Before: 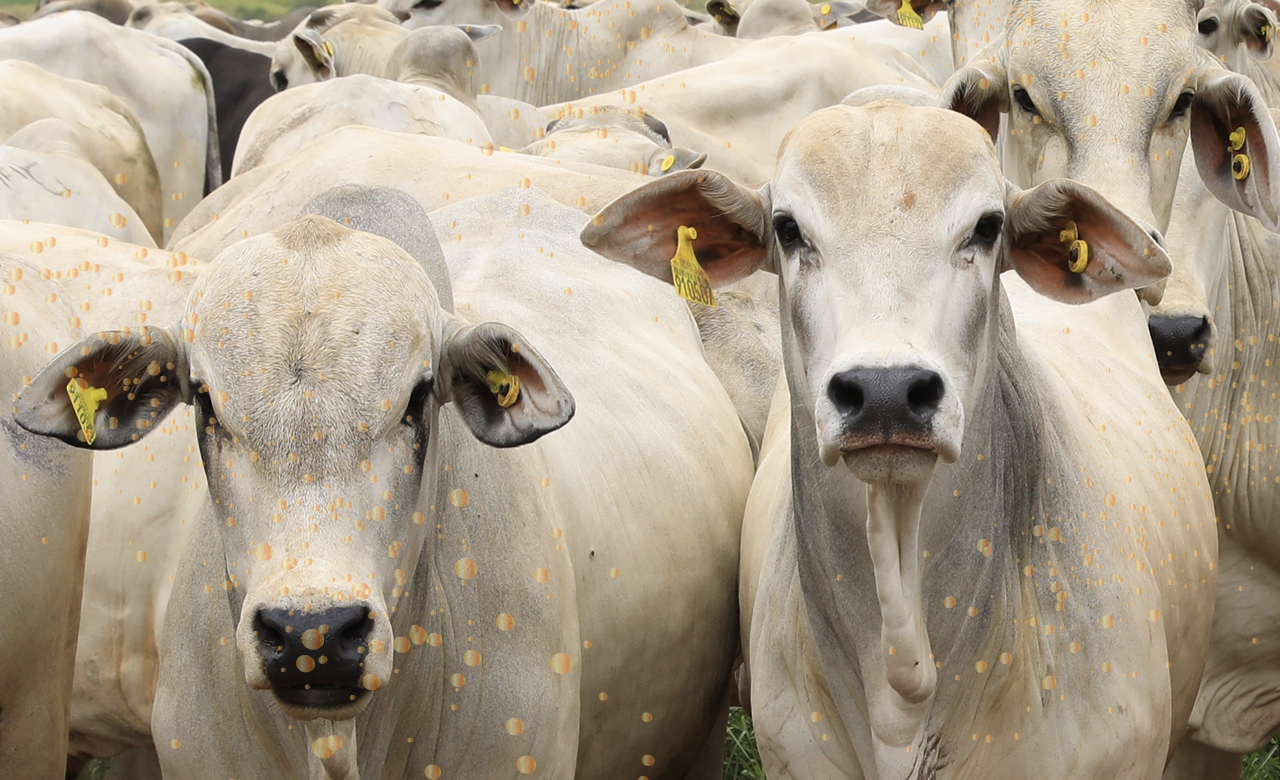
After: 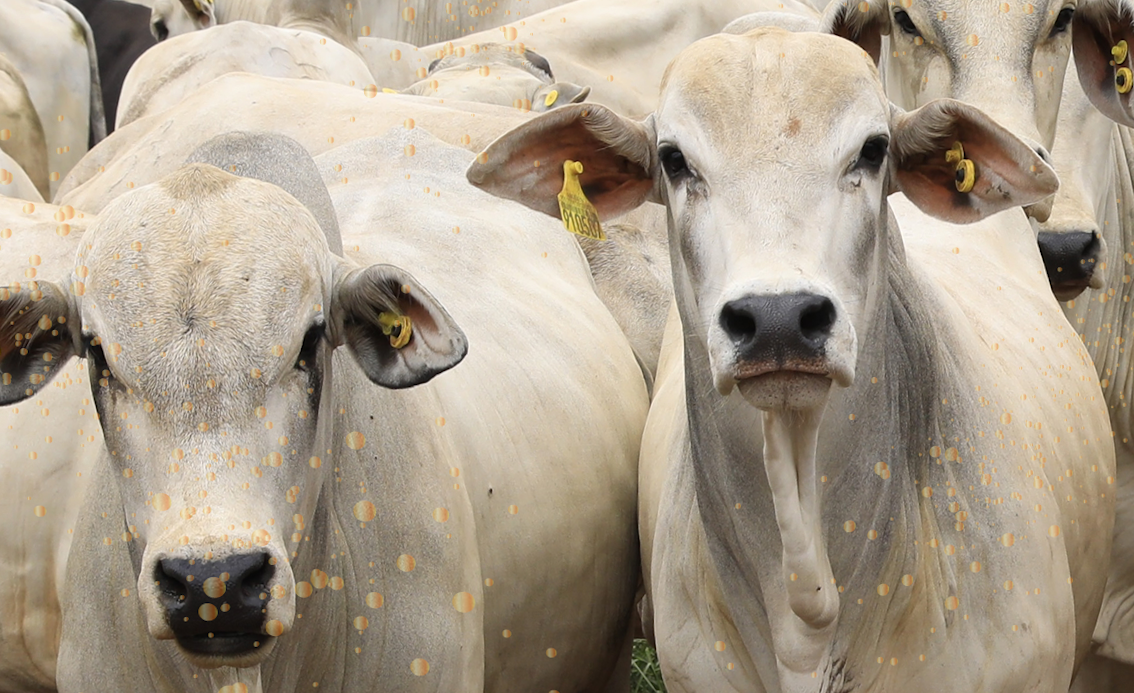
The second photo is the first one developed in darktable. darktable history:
crop and rotate: angle 2.16°, left 5.924%, top 5.698%
